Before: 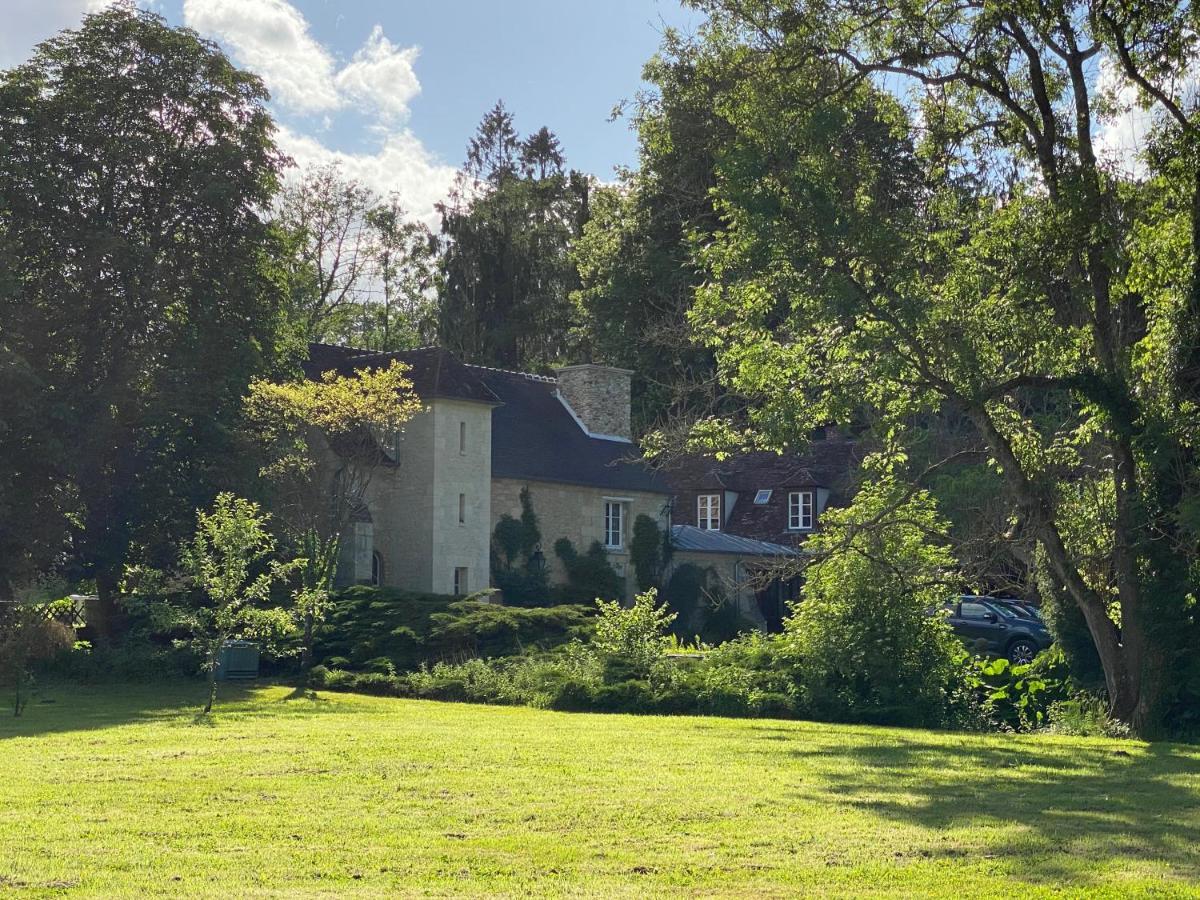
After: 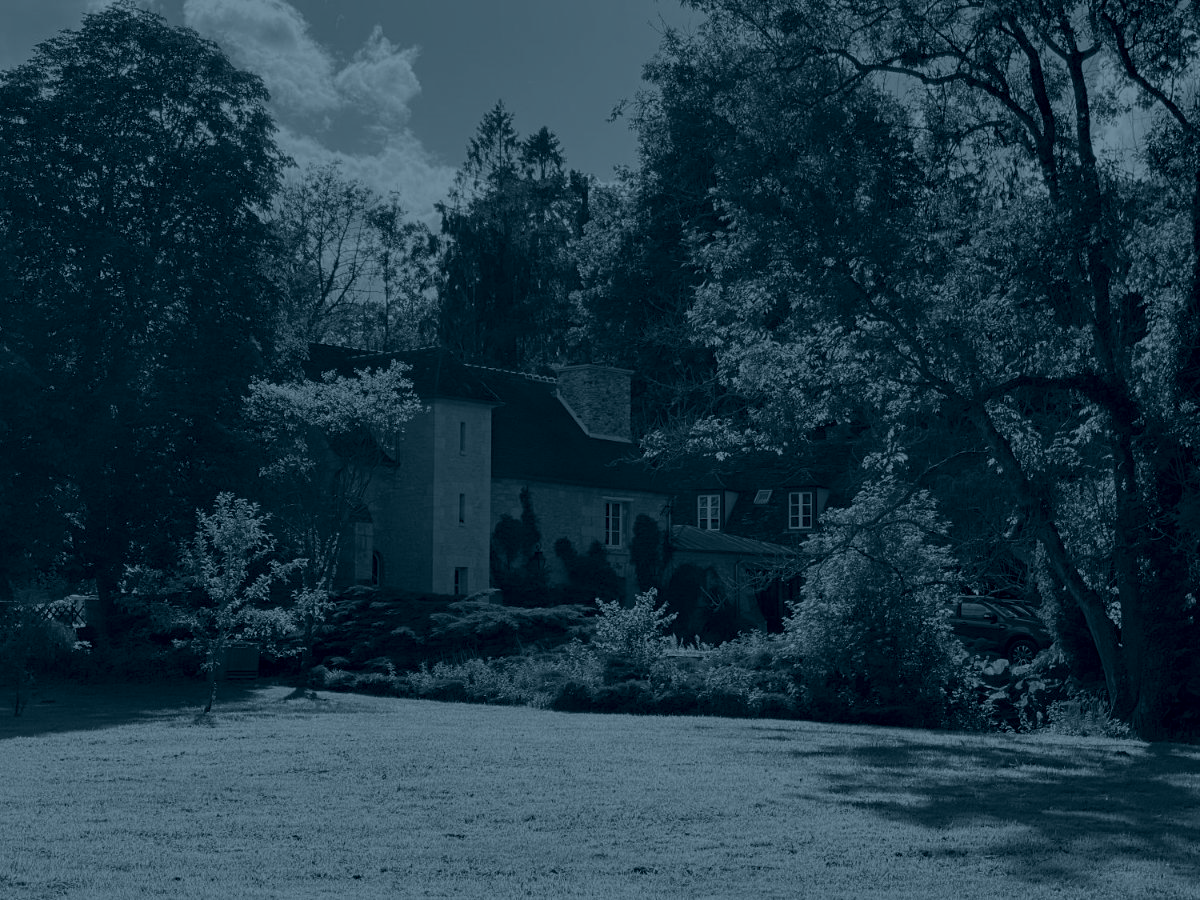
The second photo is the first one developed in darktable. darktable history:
colorize: hue 194.4°, saturation 29%, source mix 61.75%, lightness 3.98%, version 1
haze removal: compatibility mode true, adaptive false
